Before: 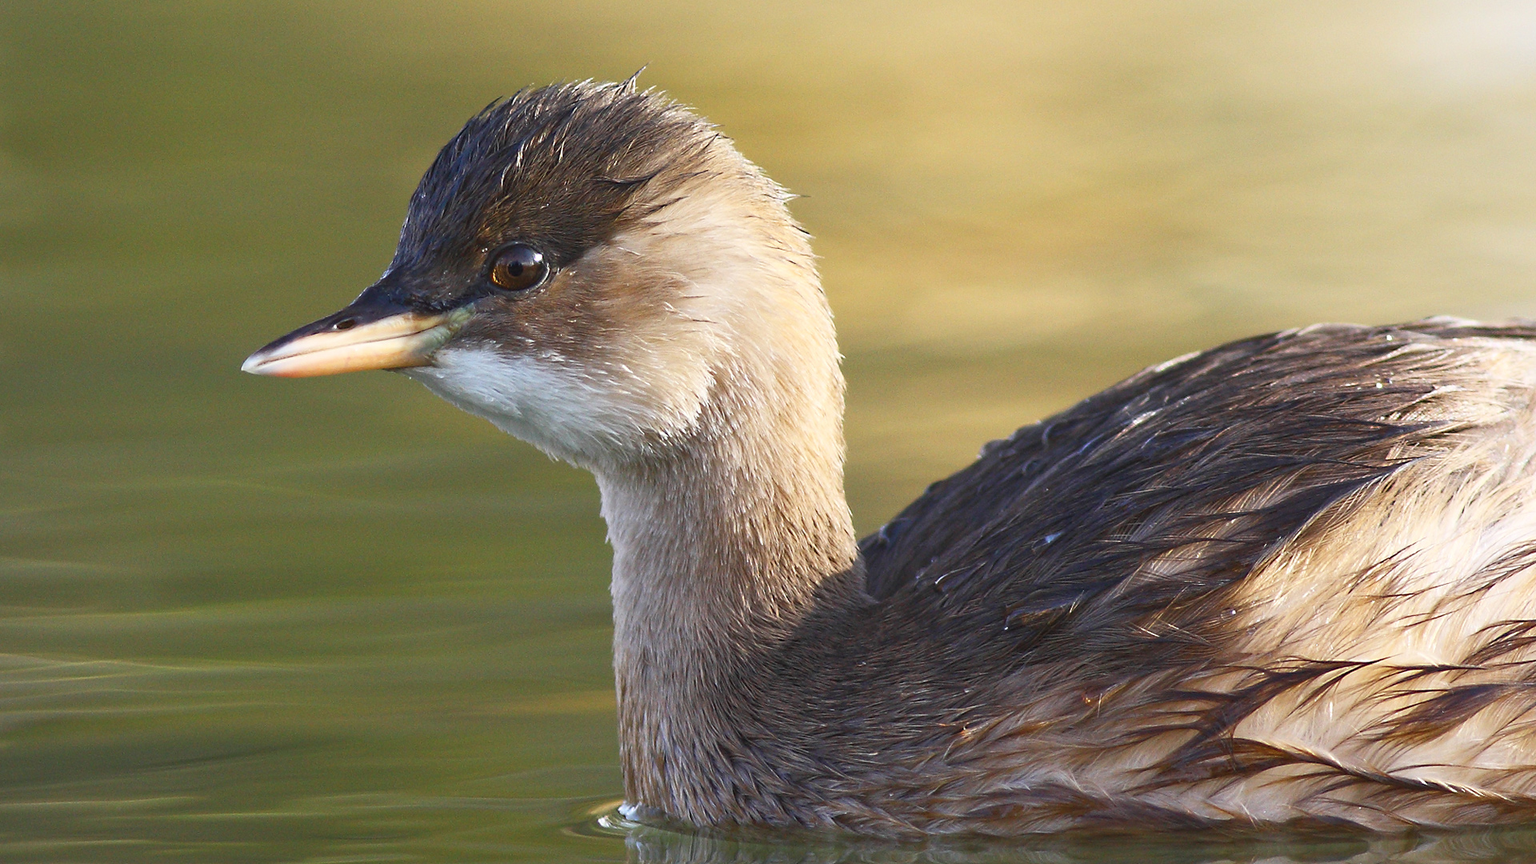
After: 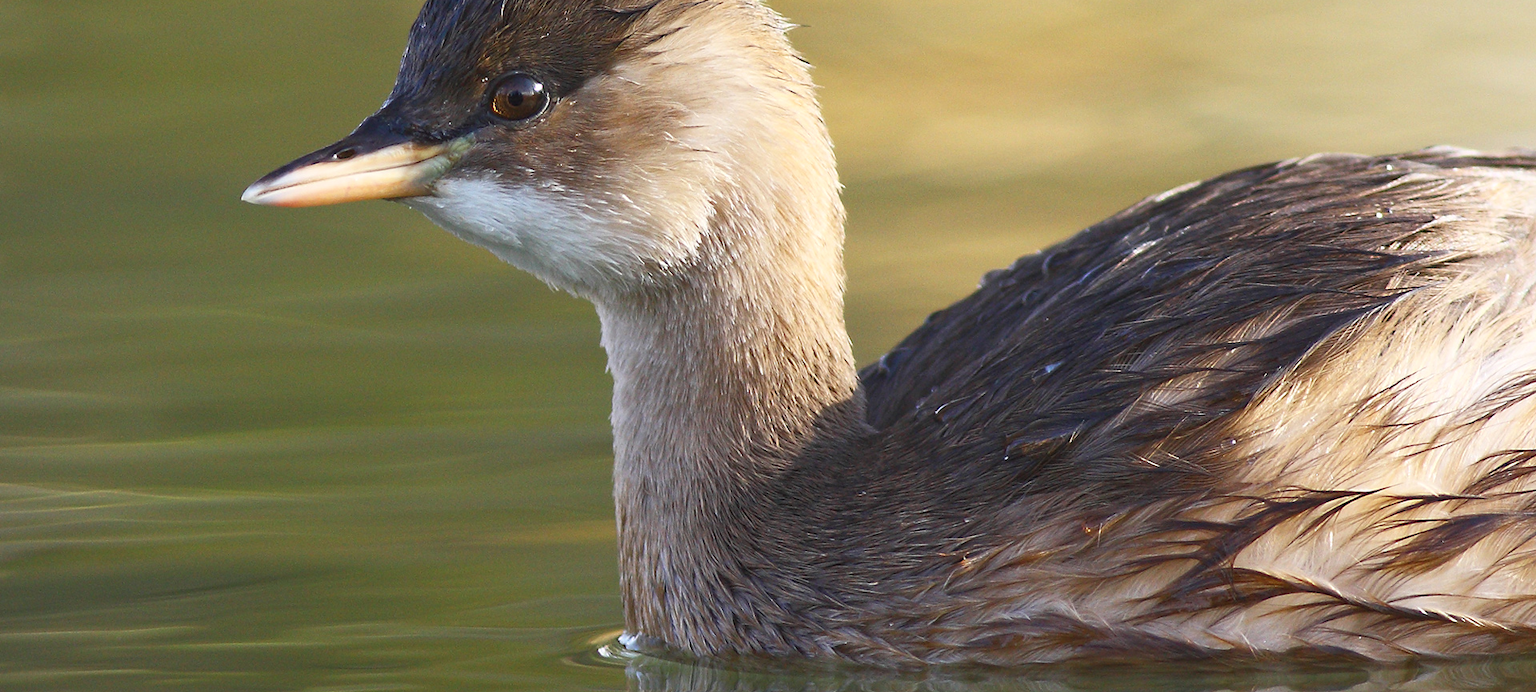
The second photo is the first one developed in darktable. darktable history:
tone equalizer: mask exposure compensation -0.49 EV
crop and rotate: top 19.783%
